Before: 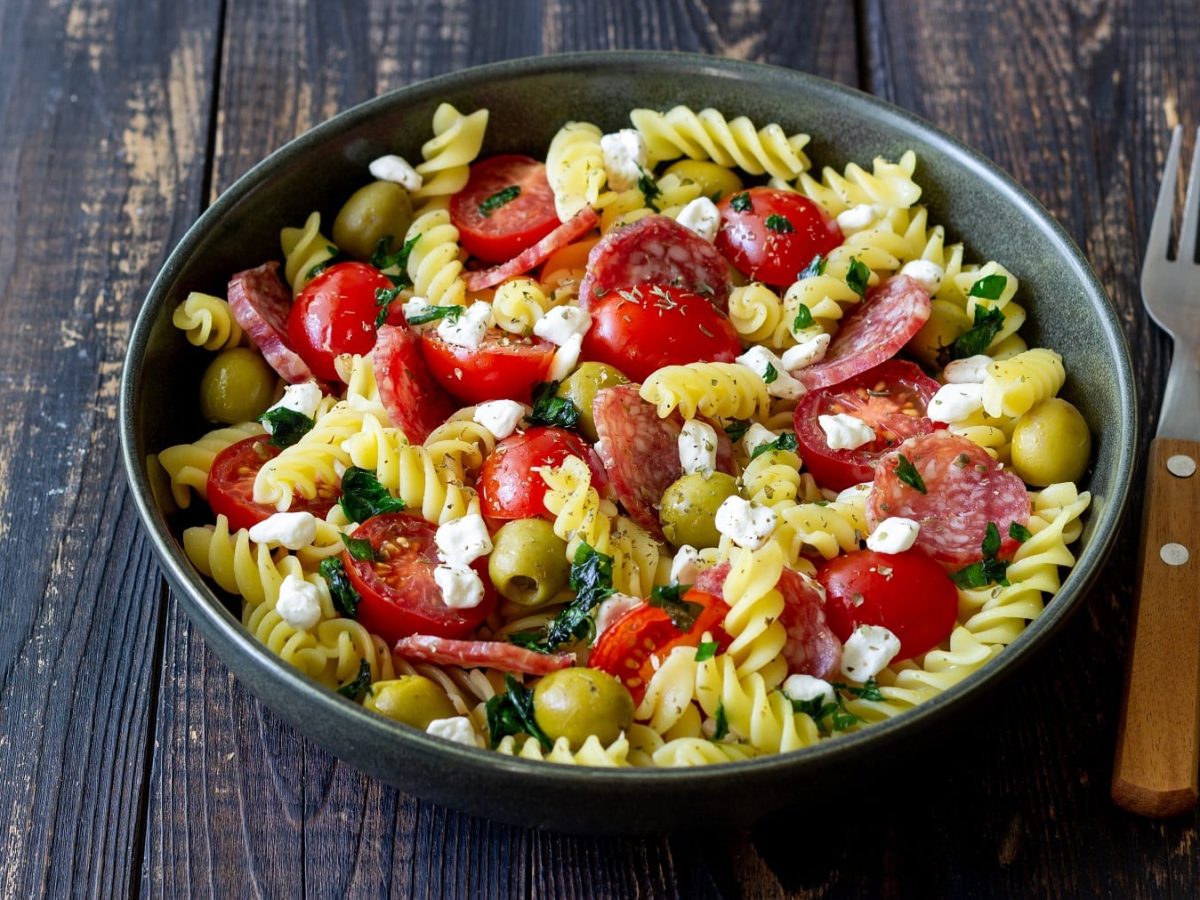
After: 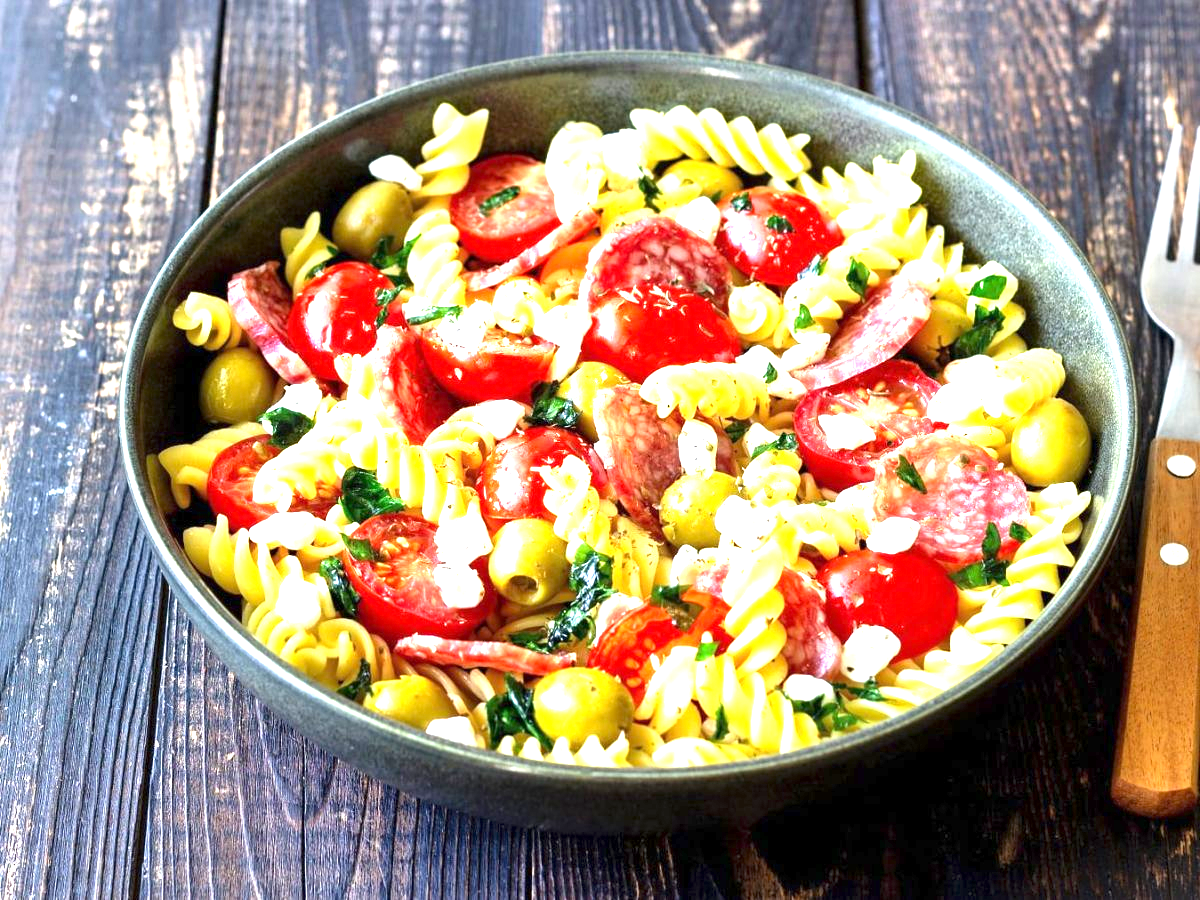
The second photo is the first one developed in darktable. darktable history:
exposure: exposure 2 EV, compensate exposure bias true, compensate highlight preservation false
